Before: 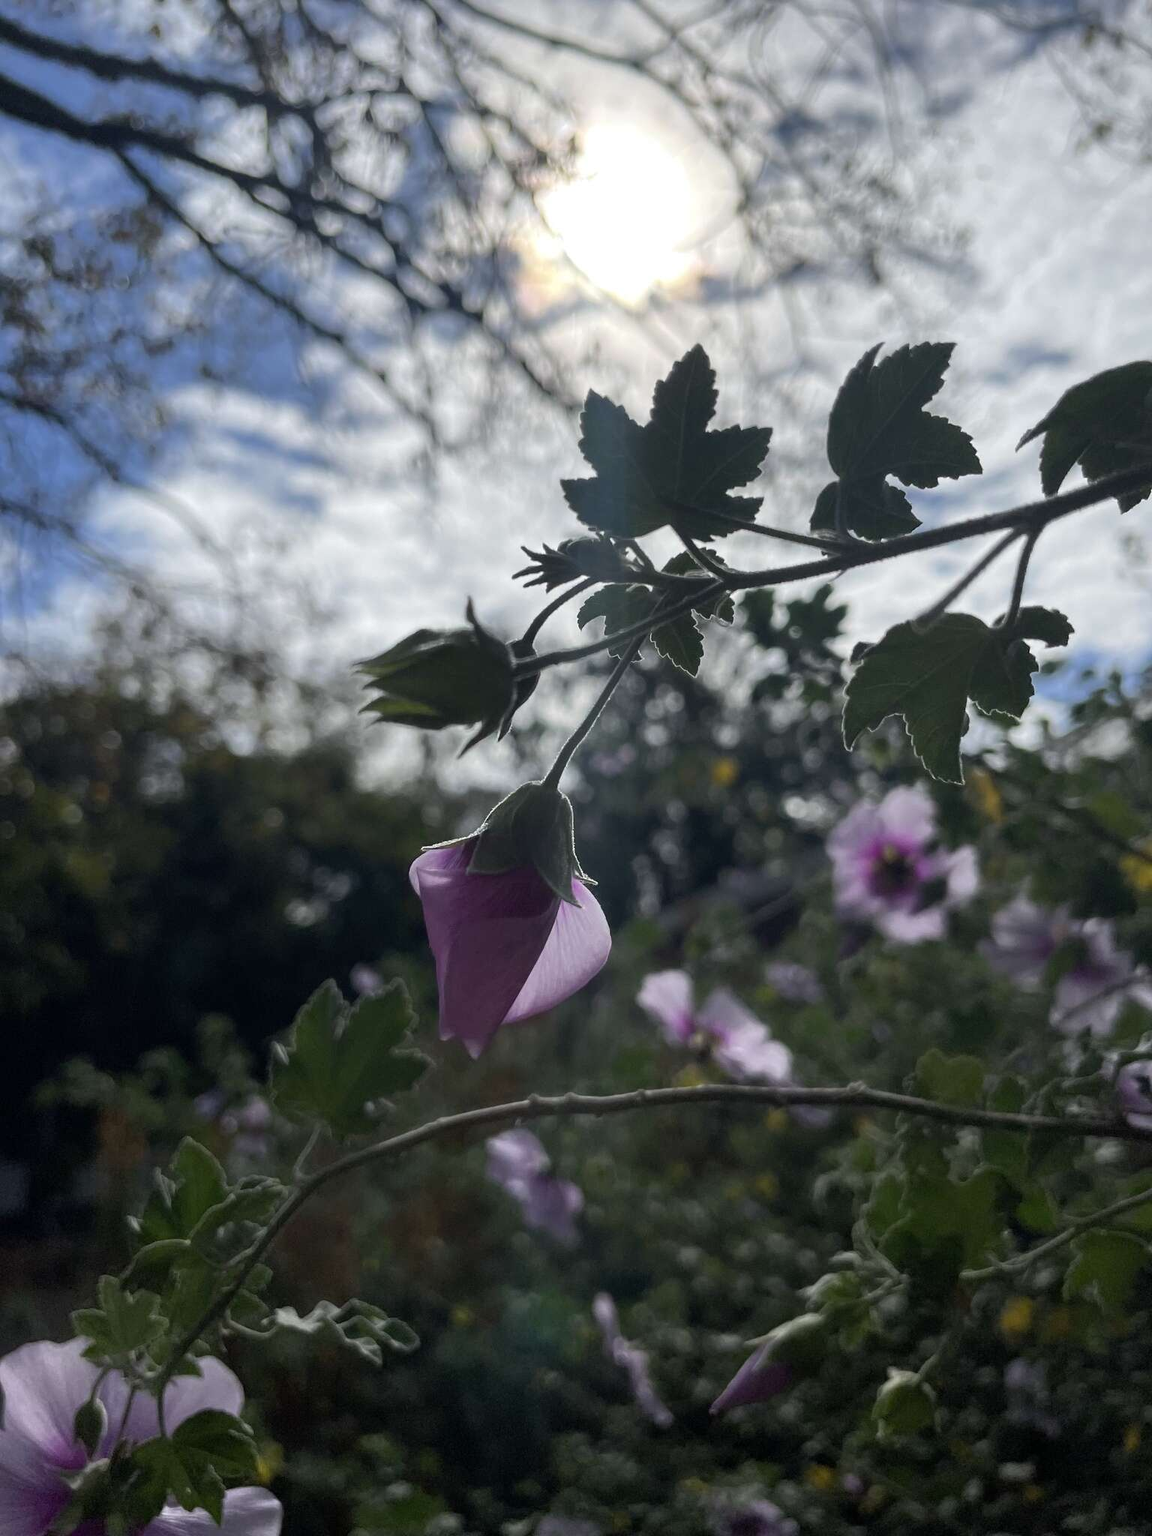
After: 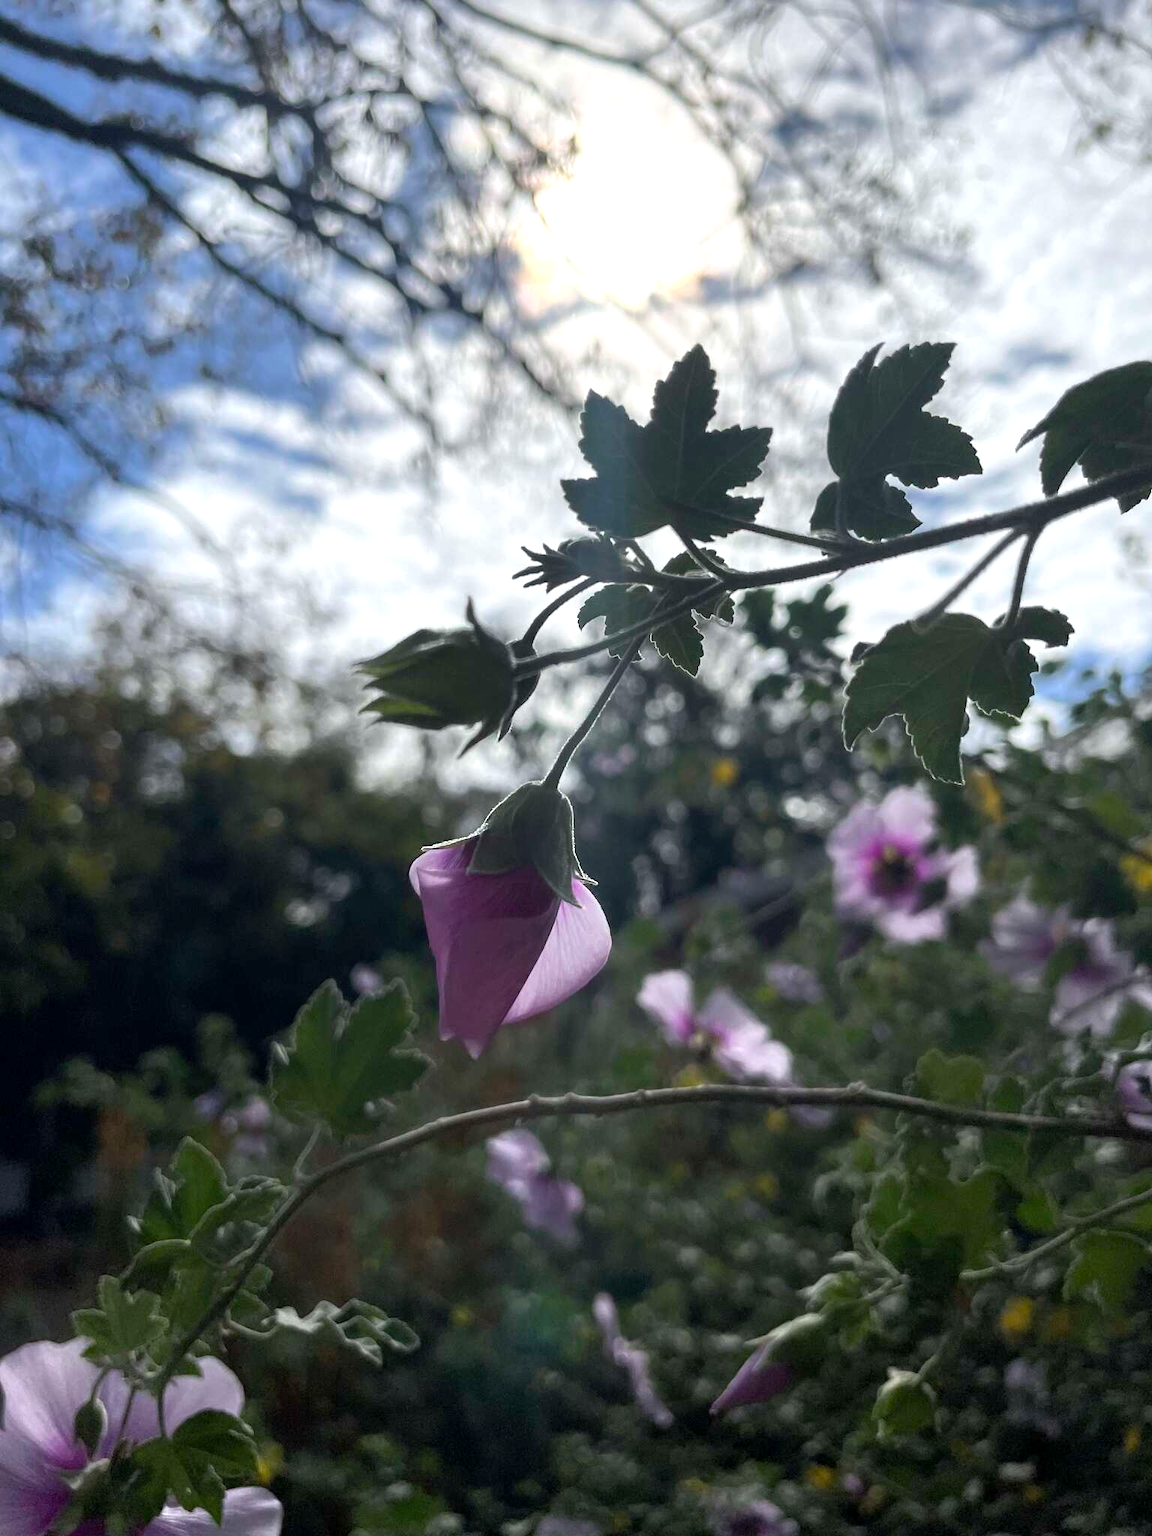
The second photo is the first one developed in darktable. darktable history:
exposure: black level correction 0.001, exposure 0.5 EV, compensate exposure bias true, compensate highlight preservation false
color balance: output saturation 98.5%
